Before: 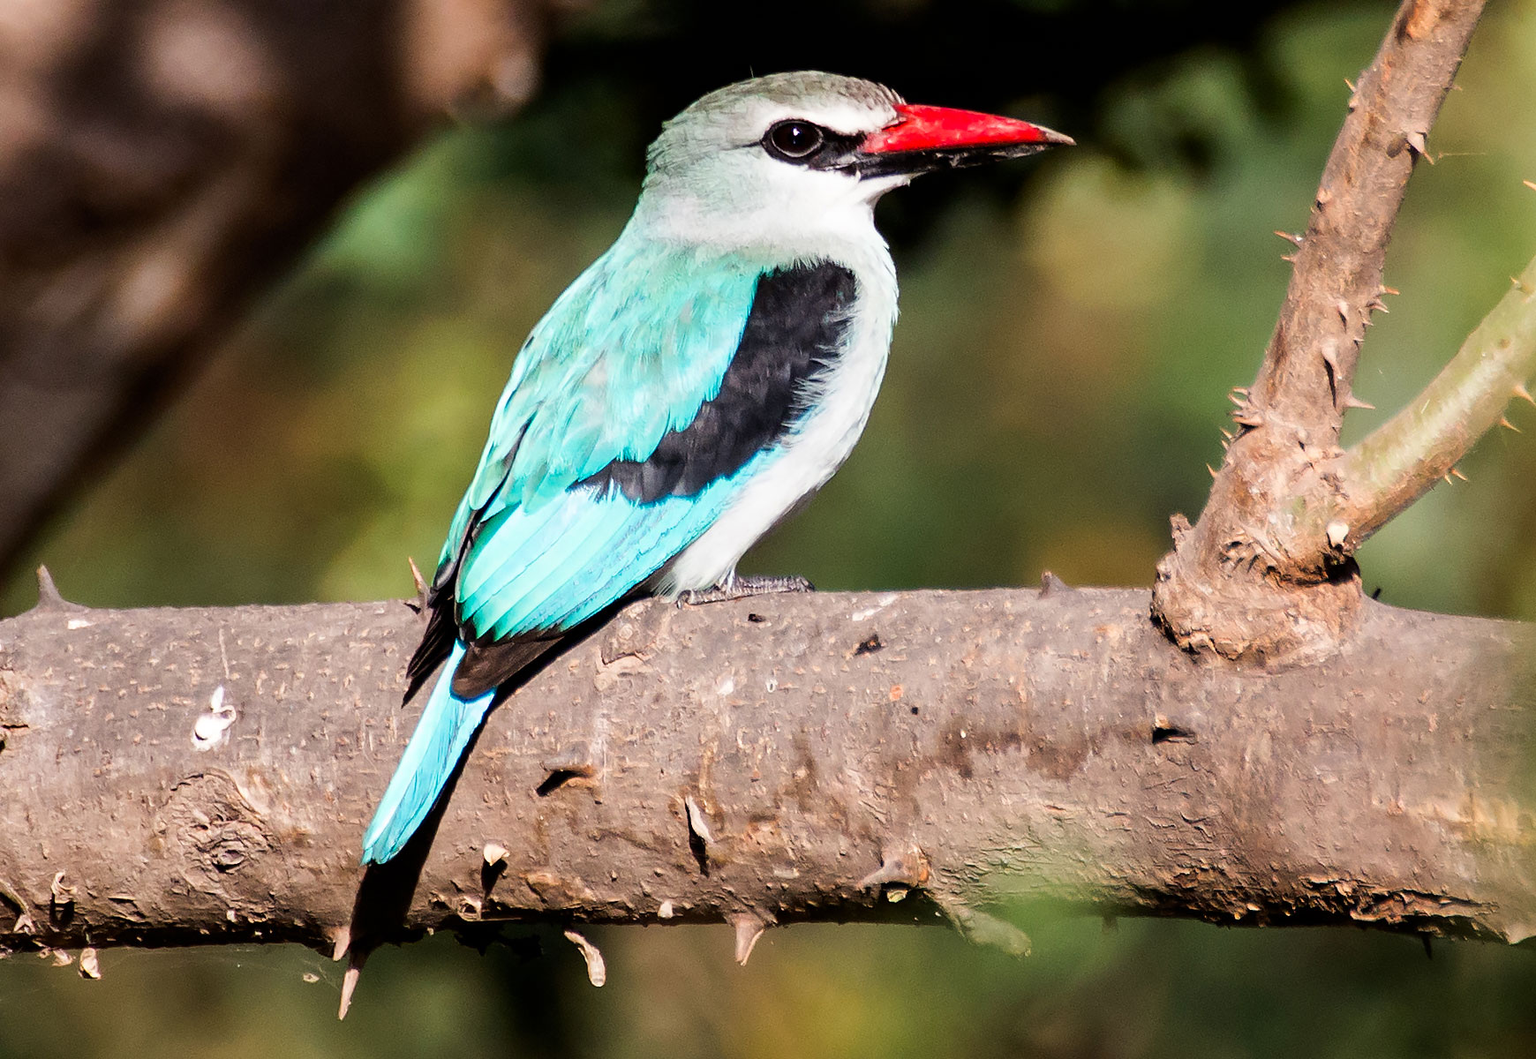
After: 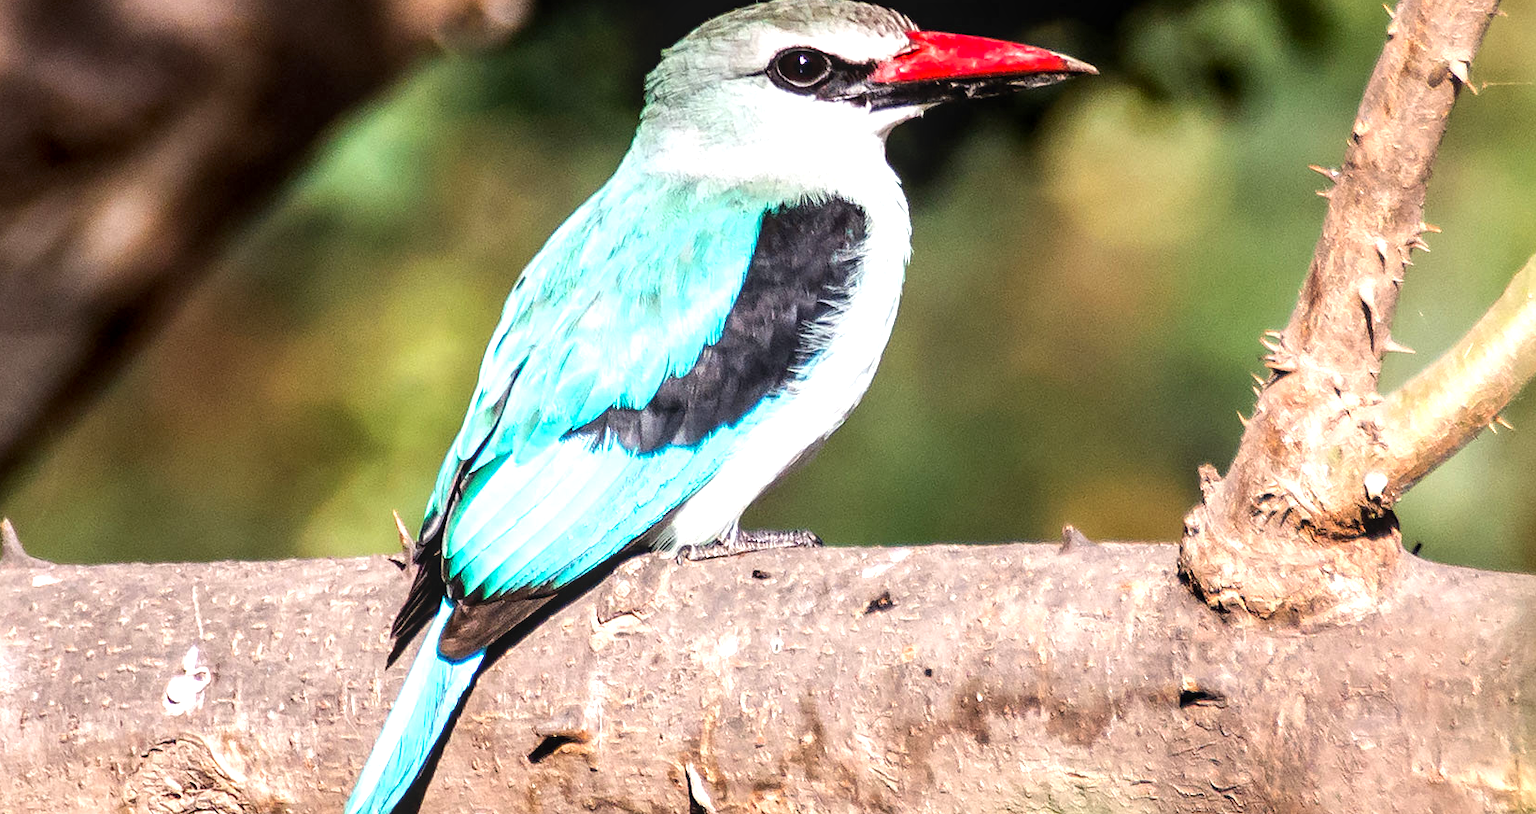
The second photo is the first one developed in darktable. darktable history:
exposure: black level correction 0, exposure 0.686 EV, compensate highlight preservation false
local contrast: on, module defaults
crop: left 2.47%, top 7.111%, right 2.987%, bottom 20.149%
color correction: highlights a* 0.057, highlights b* -0.523
